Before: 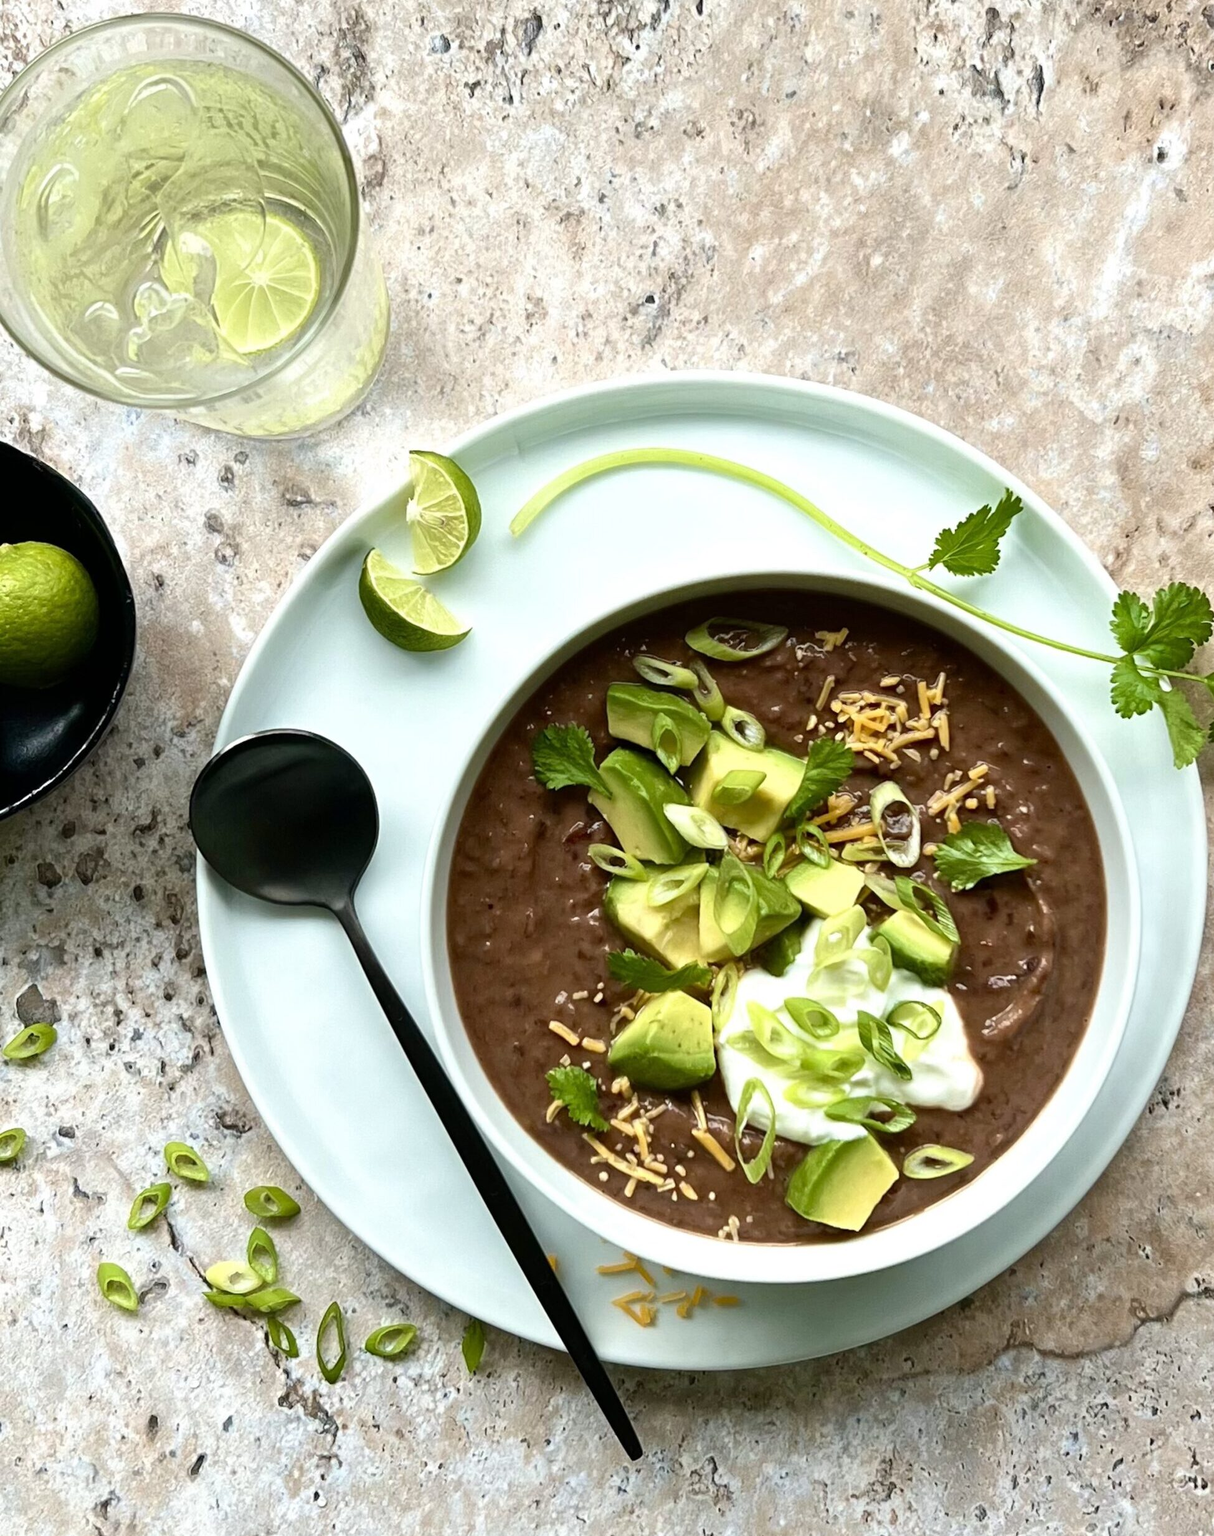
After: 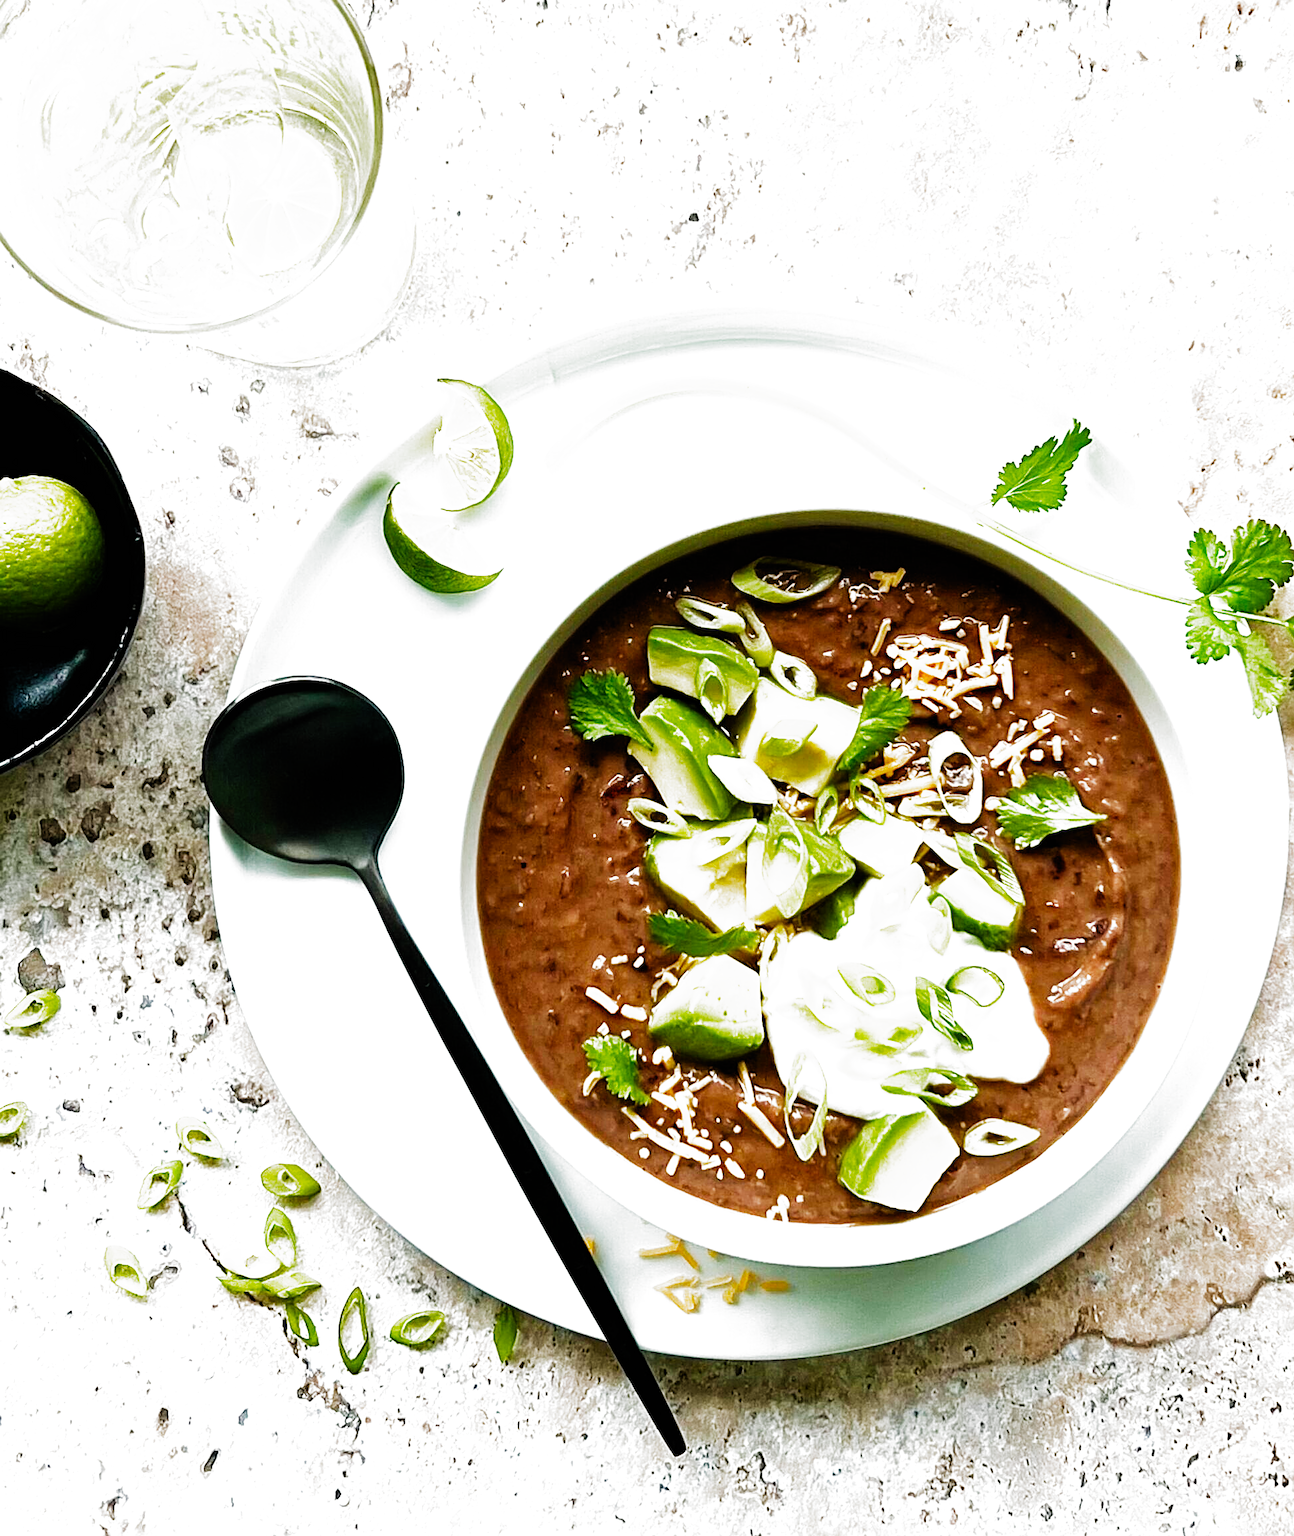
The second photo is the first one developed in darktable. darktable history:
filmic rgb: black relative exposure -6.43 EV, white relative exposure 2.43 EV, threshold 3 EV, hardness 5.27, latitude 0.1%, contrast 1.425, highlights saturation mix 2%, preserve chrominance no, color science v5 (2021), contrast in shadows safe, contrast in highlights safe, enable highlight reconstruction true
sharpen: on, module defaults
exposure: exposure 0.943 EV, compensate highlight preservation false
crop and rotate: top 6.25%
